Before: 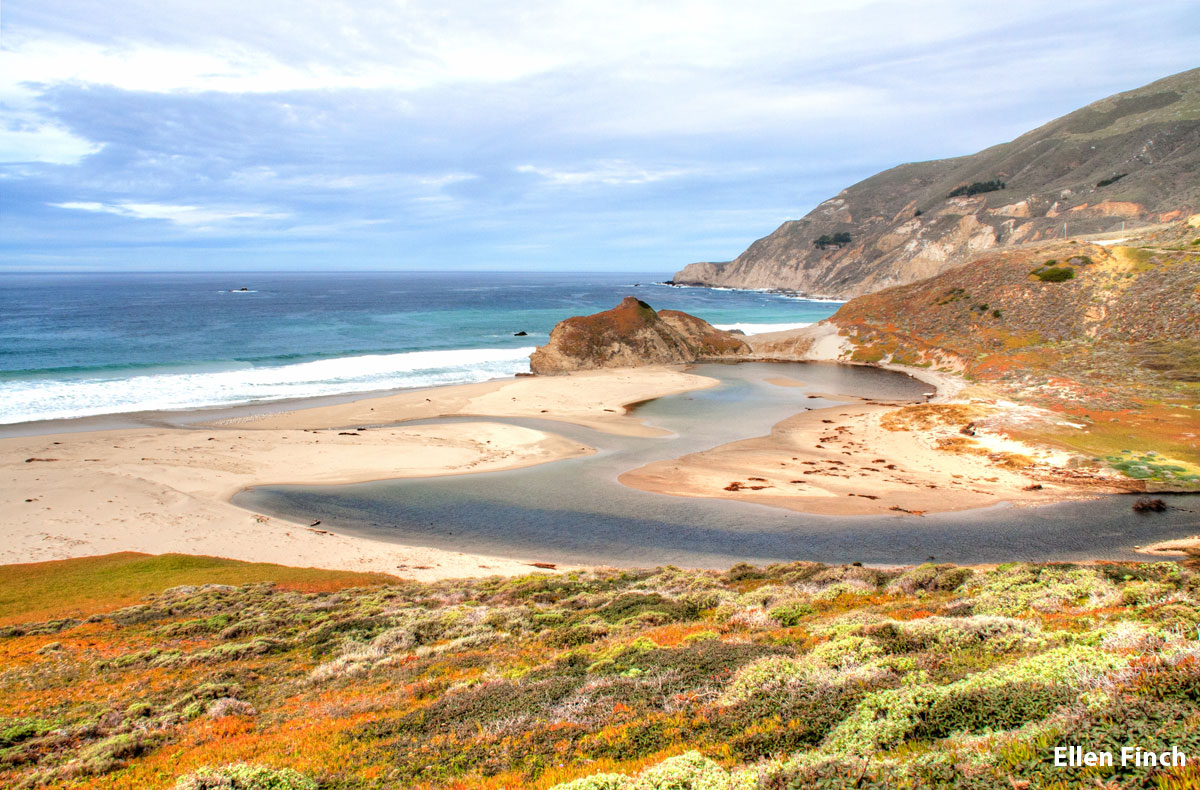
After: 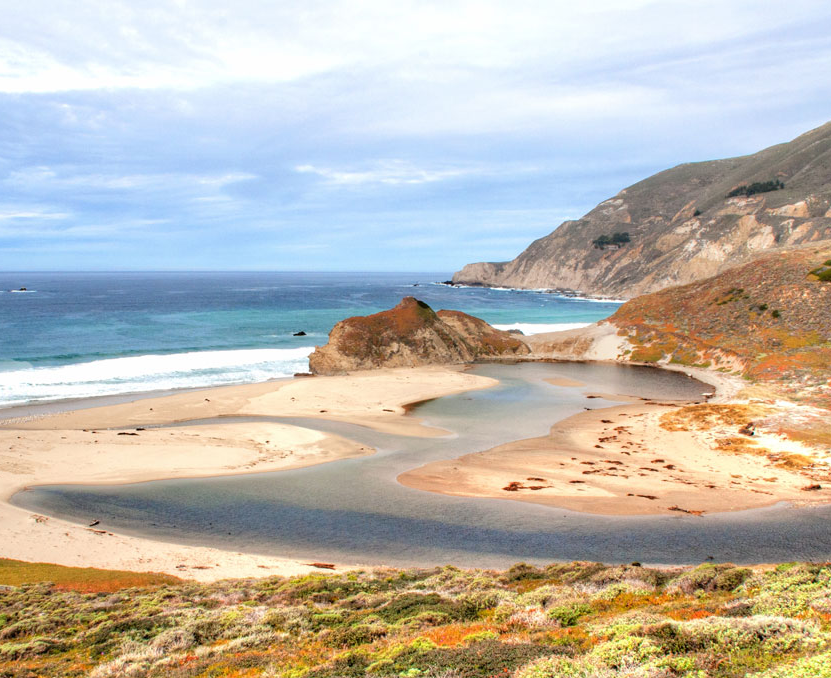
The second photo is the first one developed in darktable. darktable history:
crop: left 18.465%, right 12.214%, bottom 14.056%
